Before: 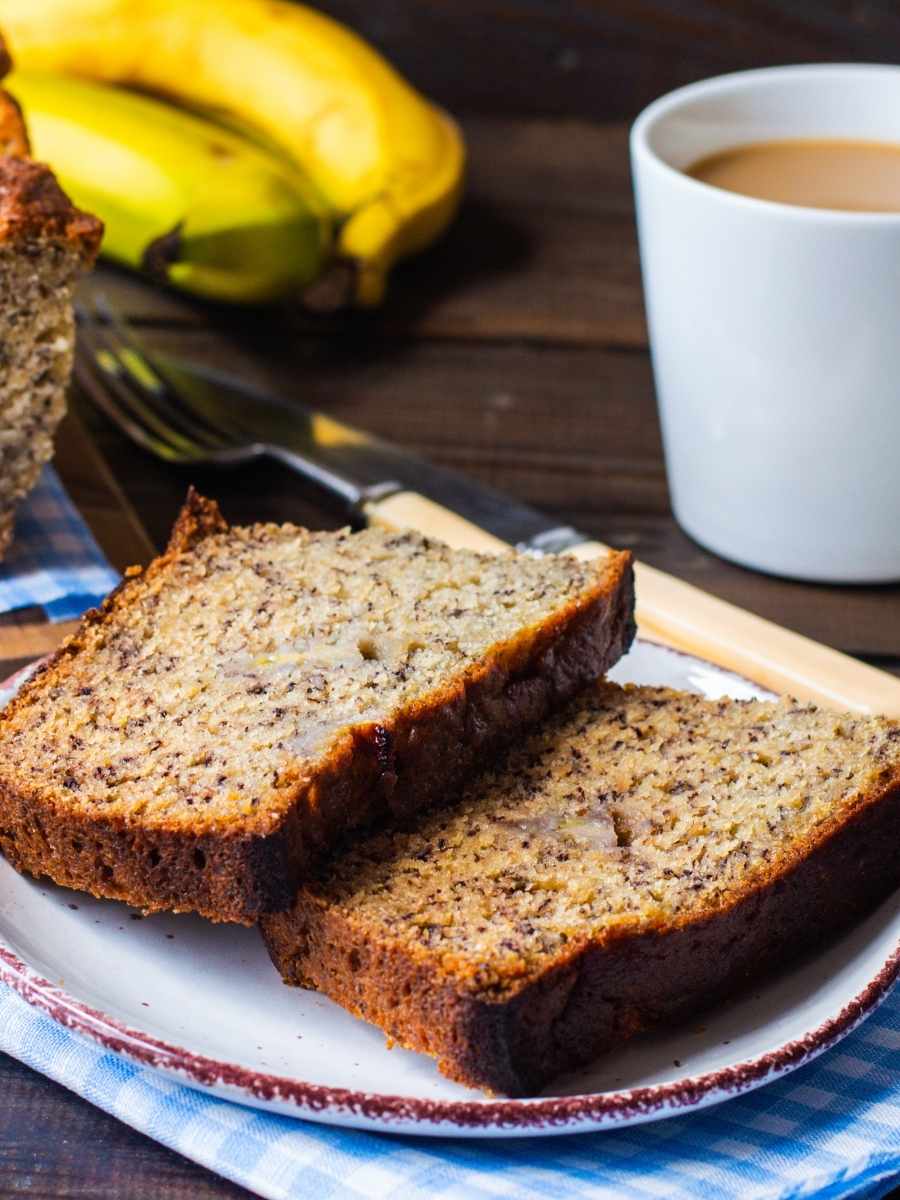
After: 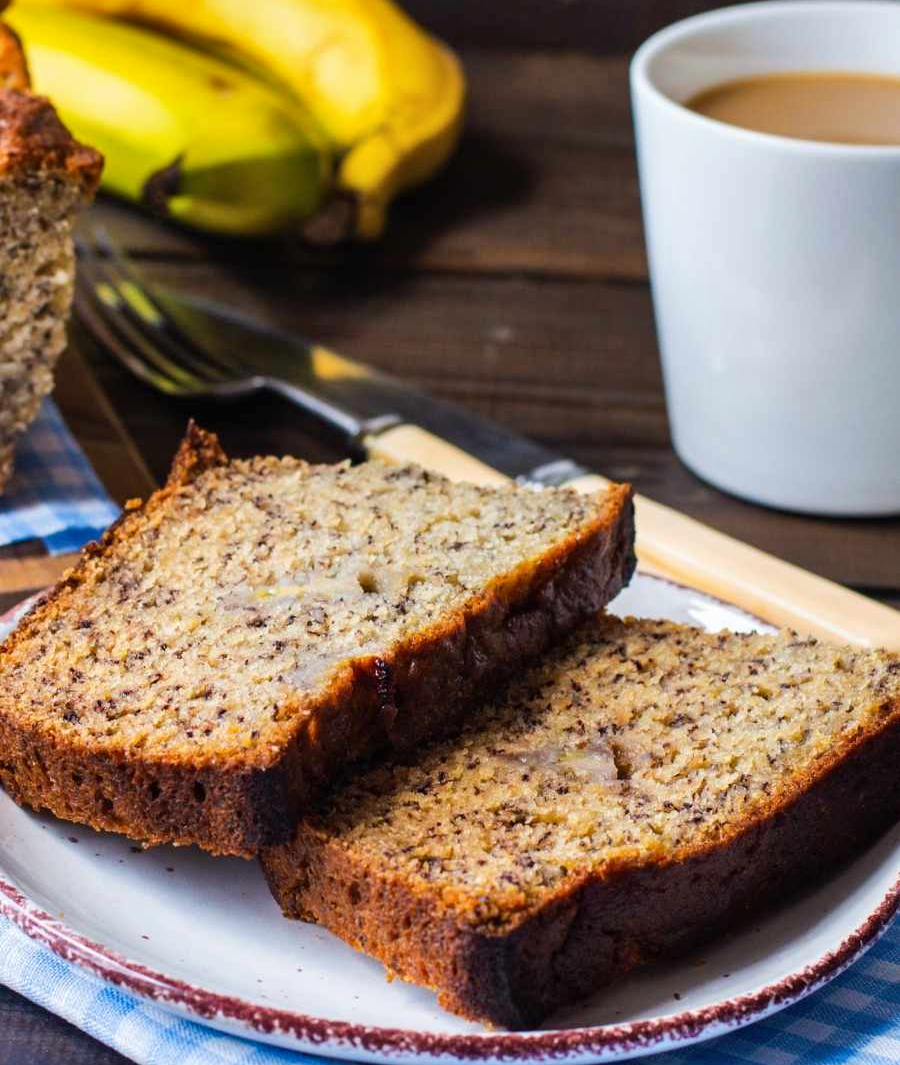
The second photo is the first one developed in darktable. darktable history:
crop and rotate: top 5.609%, bottom 5.609%
shadows and highlights: soften with gaussian
